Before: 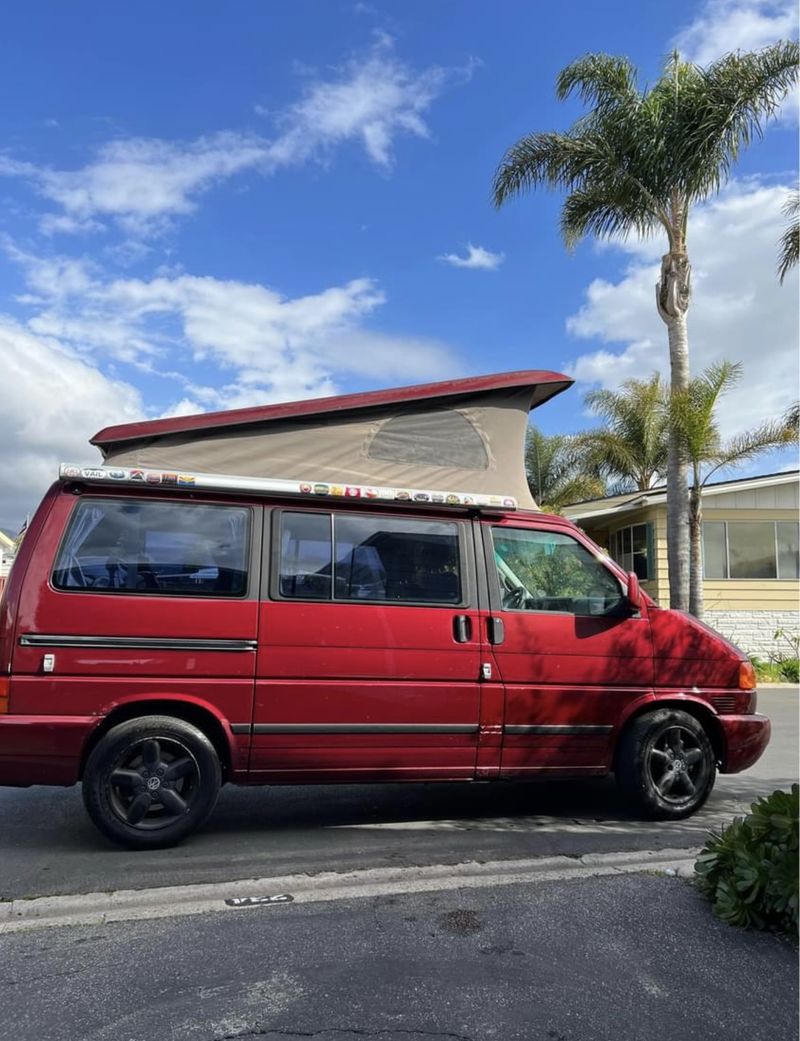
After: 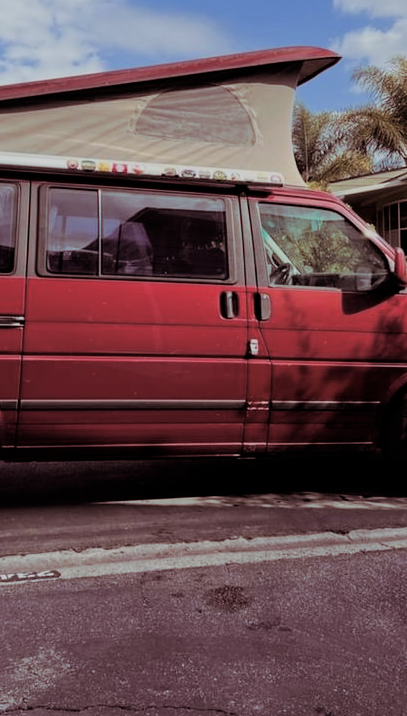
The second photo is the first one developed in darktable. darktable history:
filmic rgb: black relative exposure -7.32 EV, white relative exposure 5.09 EV, hardness 3.2
crop and rotate: left 29.237%, top 31.152%, right 19.807%
rotate and perspective: automatic cropping original format, crop left 0, crop top 0
split-toning: highlights › hue 298.8°, highlights › saturation 0.73, compress 41.76%
